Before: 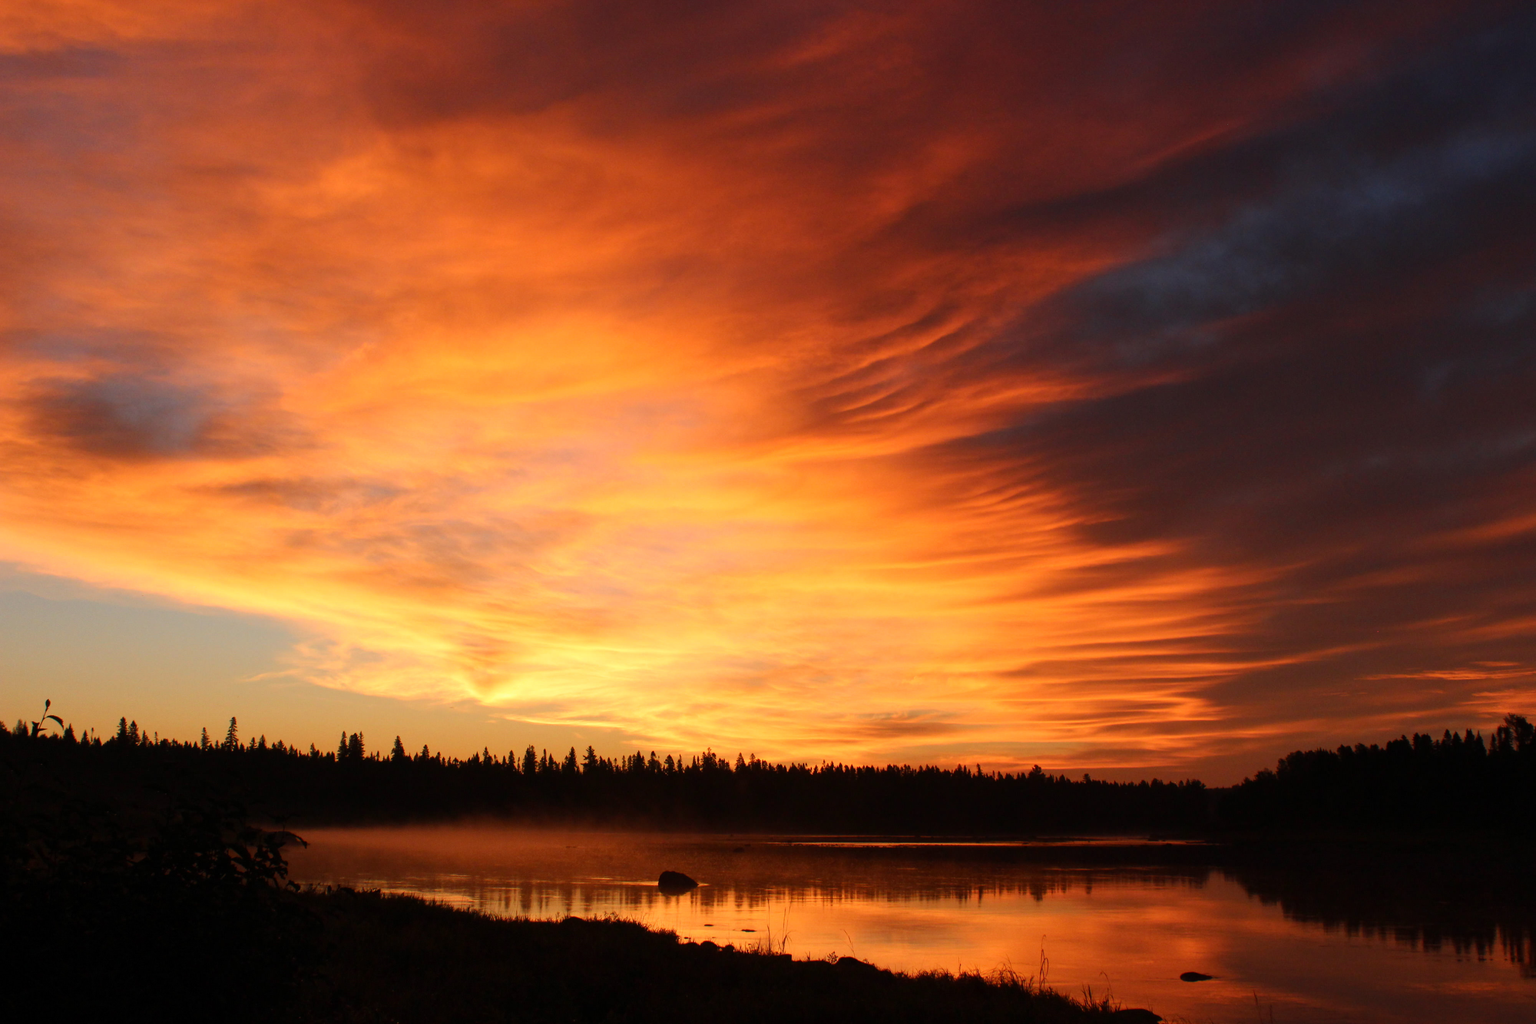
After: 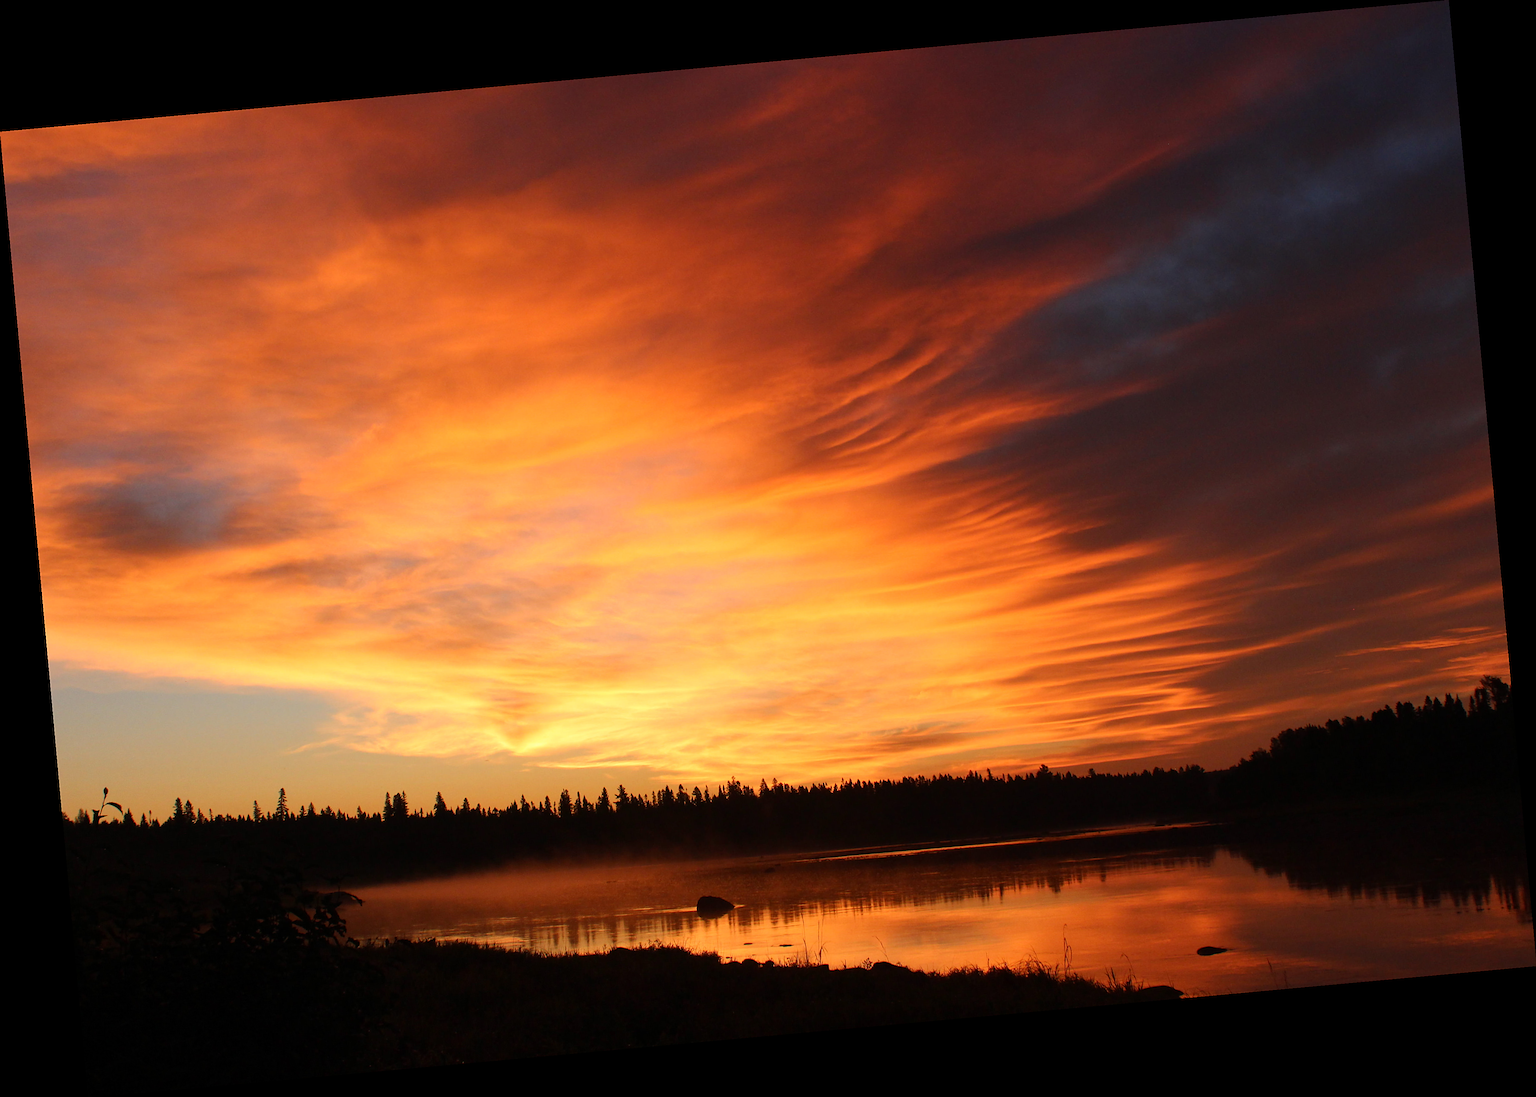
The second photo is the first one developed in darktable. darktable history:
sharpen: on, module defaults
rotate and perspective: rotation -5.2°, automatic cropping off
